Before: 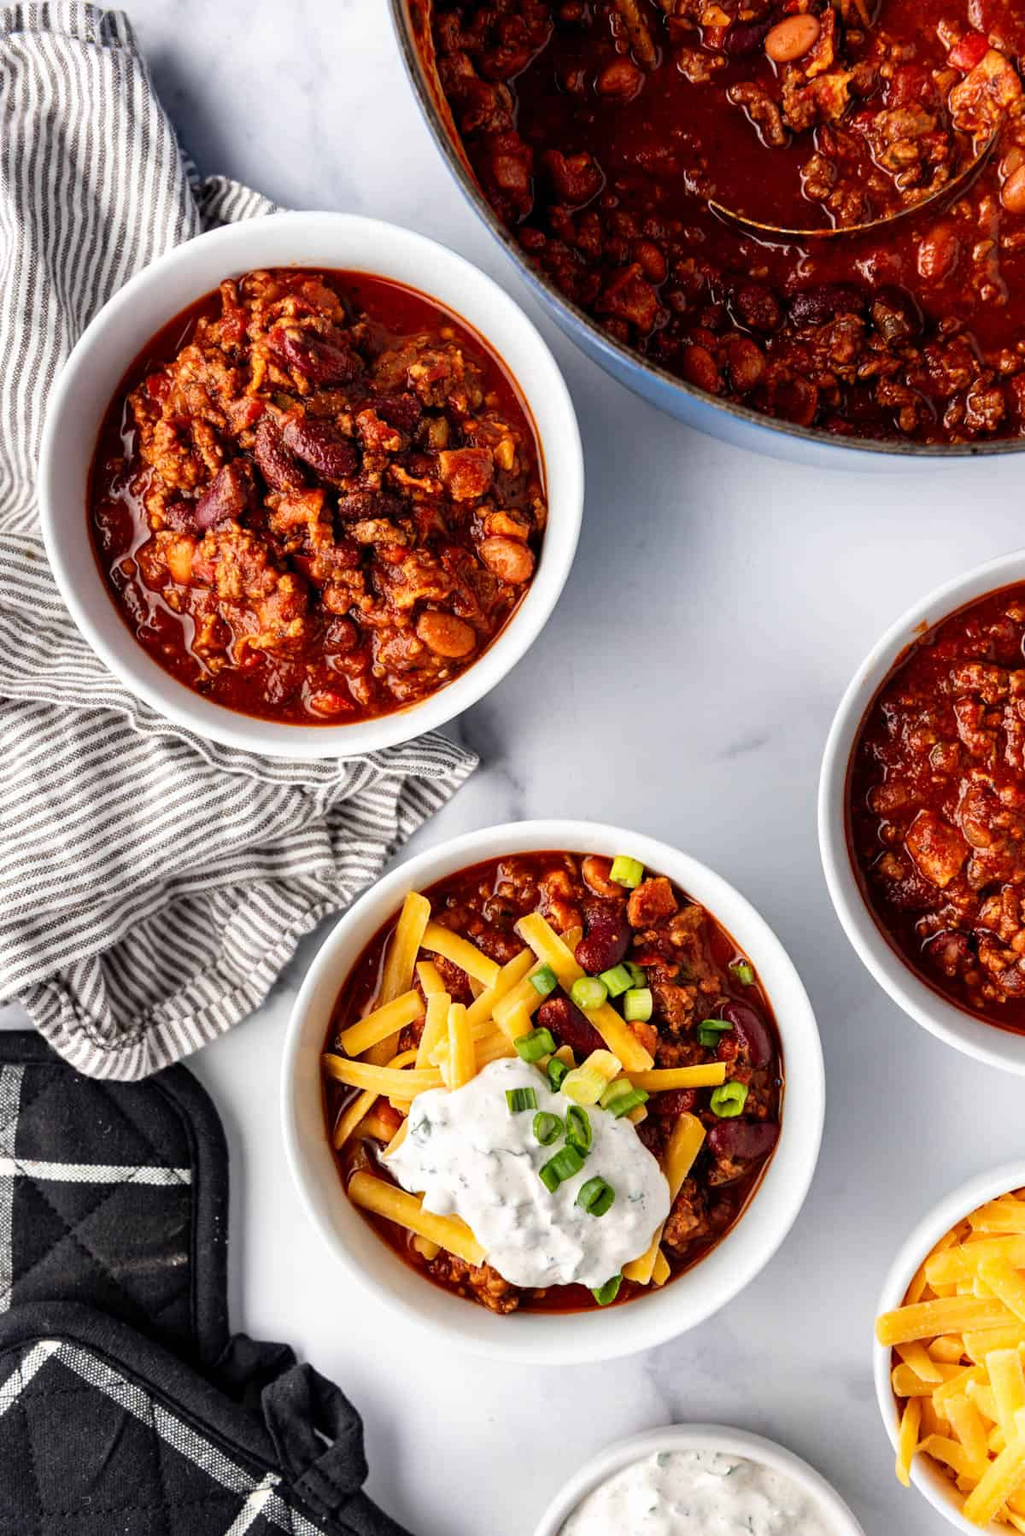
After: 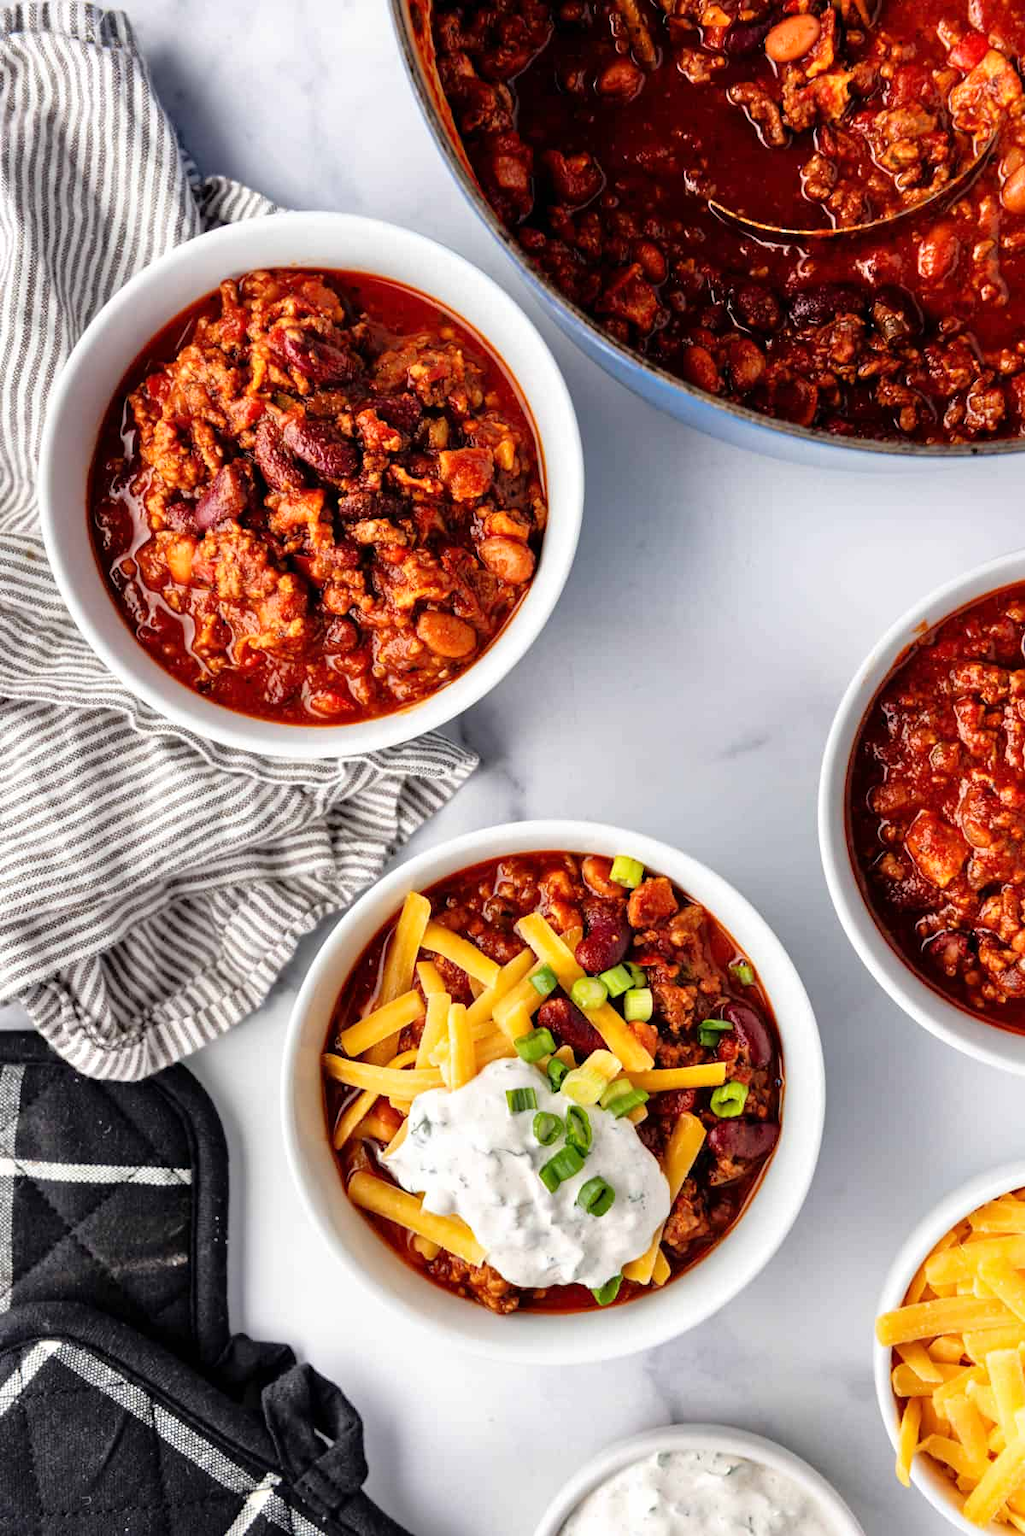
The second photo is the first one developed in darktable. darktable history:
tone equalizer: -8 EV 0.019 EV, -7 EV -0.04 EV, -6 EV 0.037 EV, -5 EV 0.033 EV, -4 EV 0.275 EV, -3 EV 0.632 EV, -2 EV 0.567 EV, -1 EV 0.178 EV, +0 EV 0.013 EV
